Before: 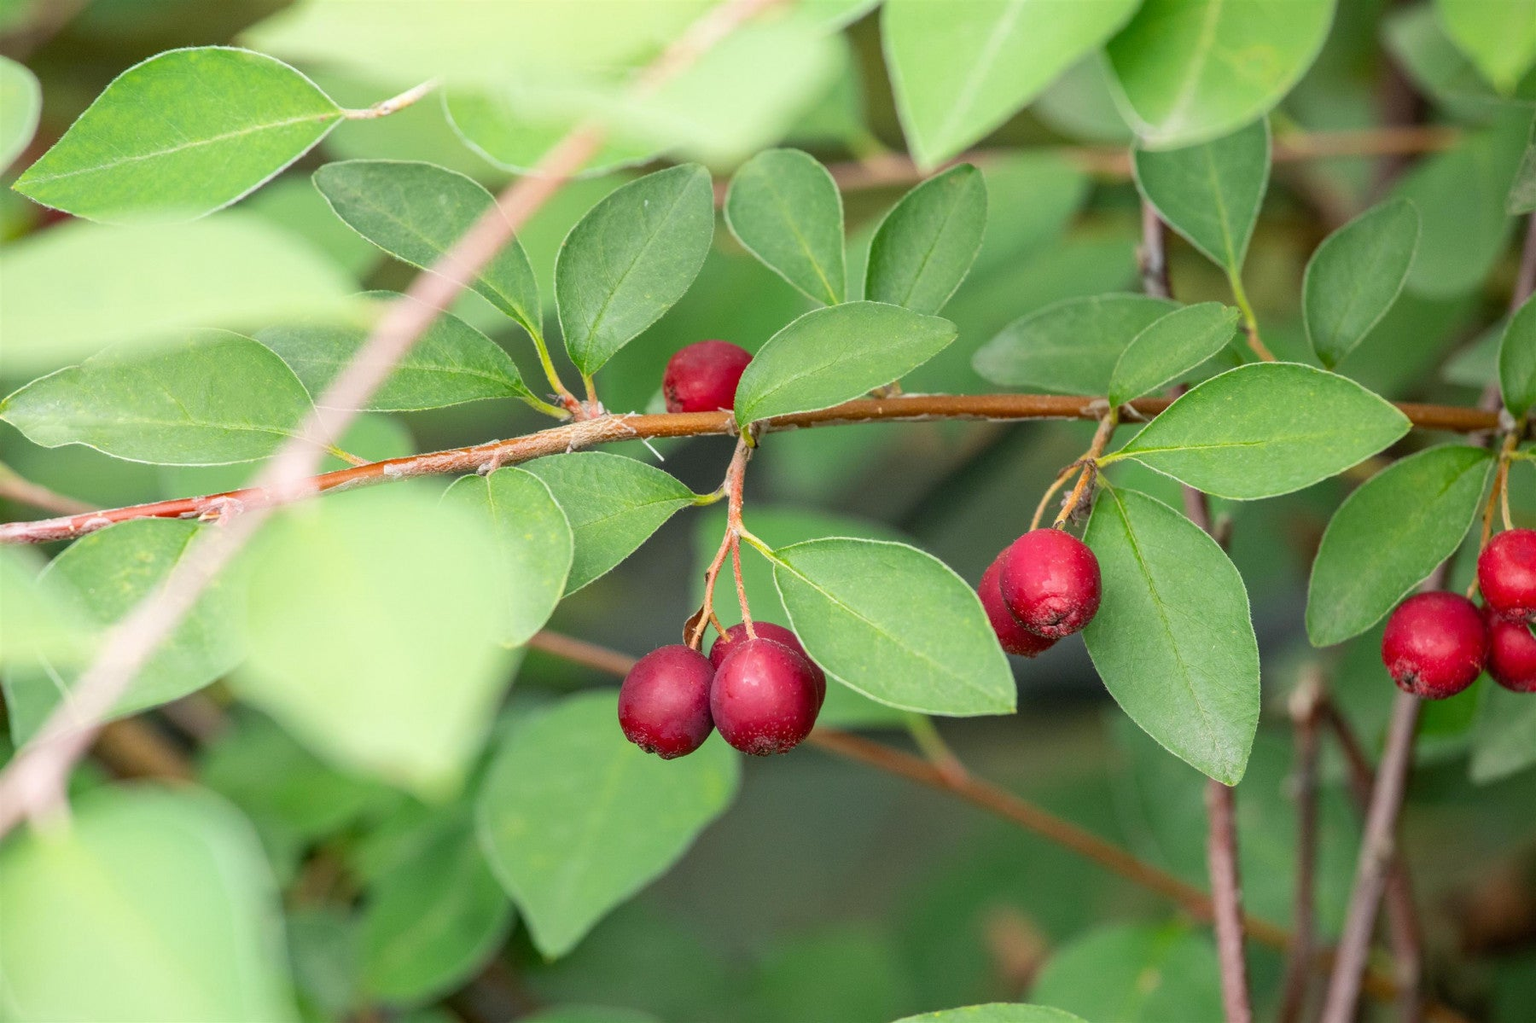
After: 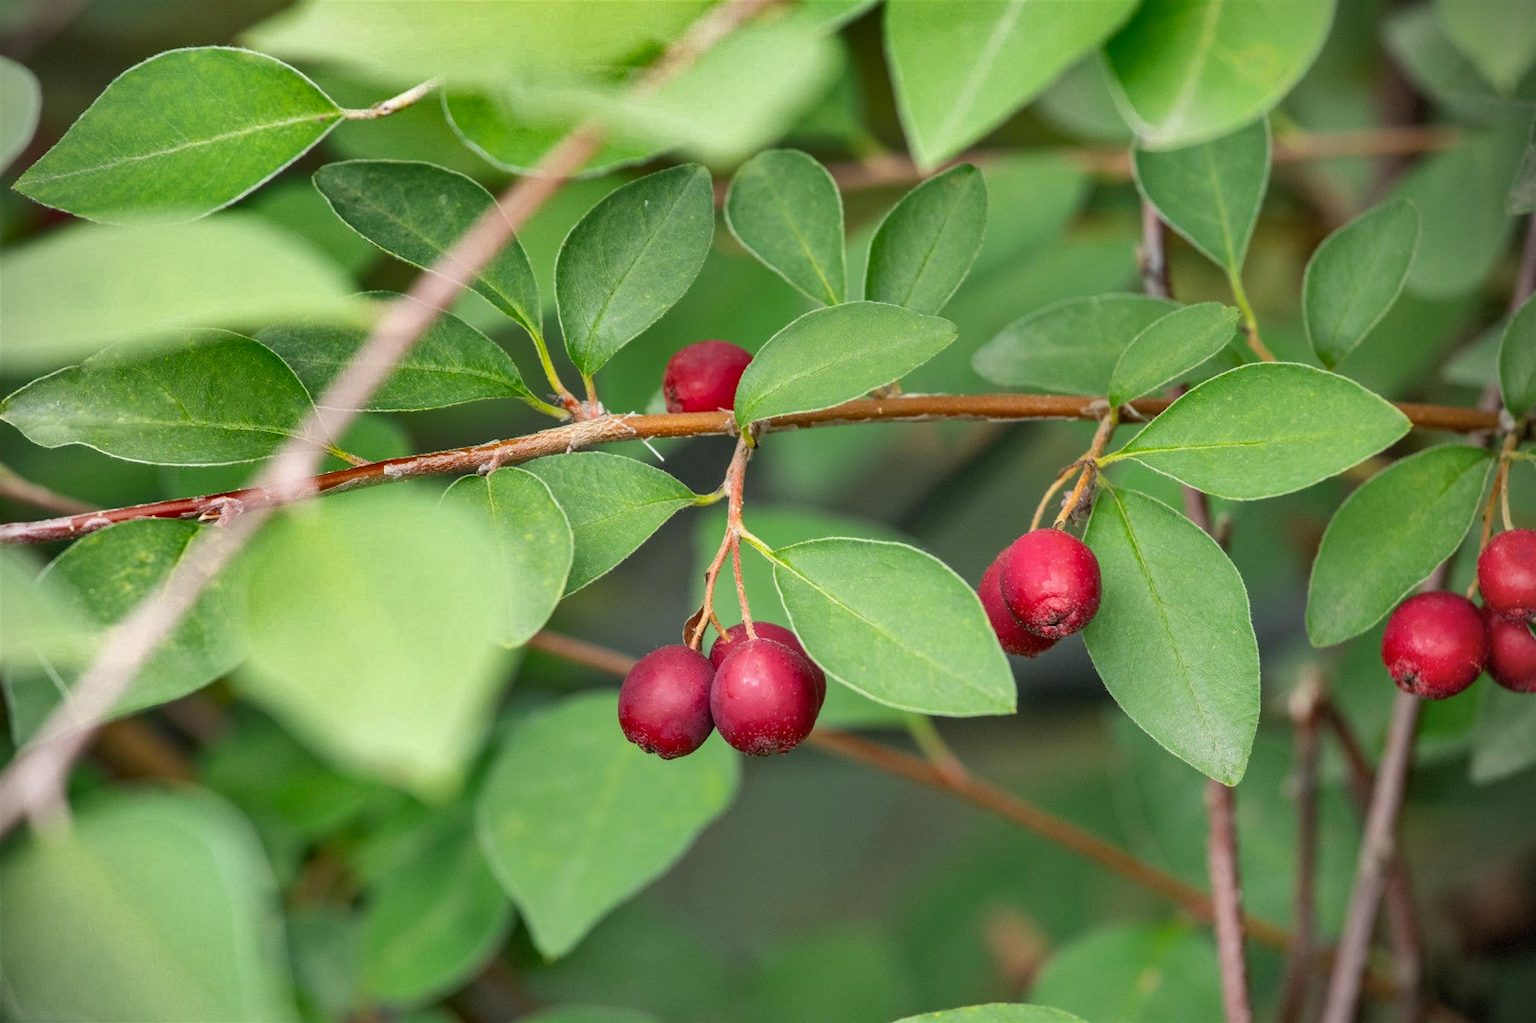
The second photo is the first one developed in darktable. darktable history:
vignetting: dithering 8-bit output
shadows and highlights: shadows 24.55, highlights -78.59, soften with gaussian
